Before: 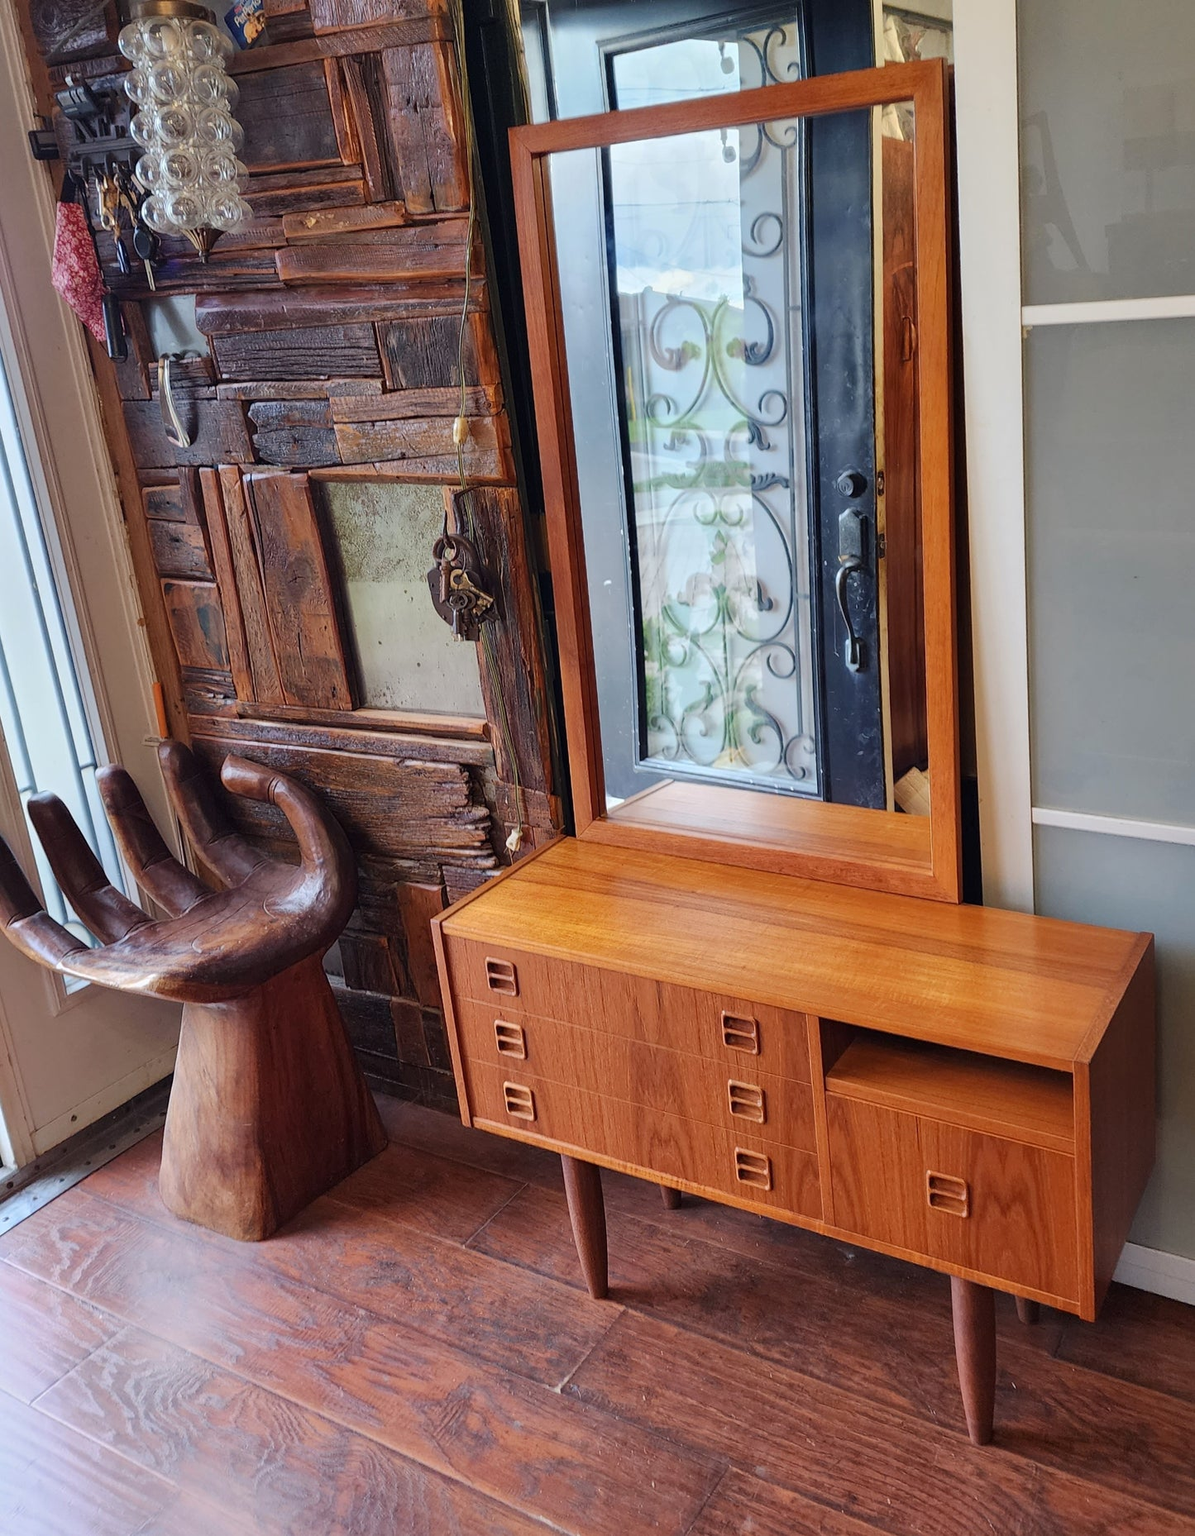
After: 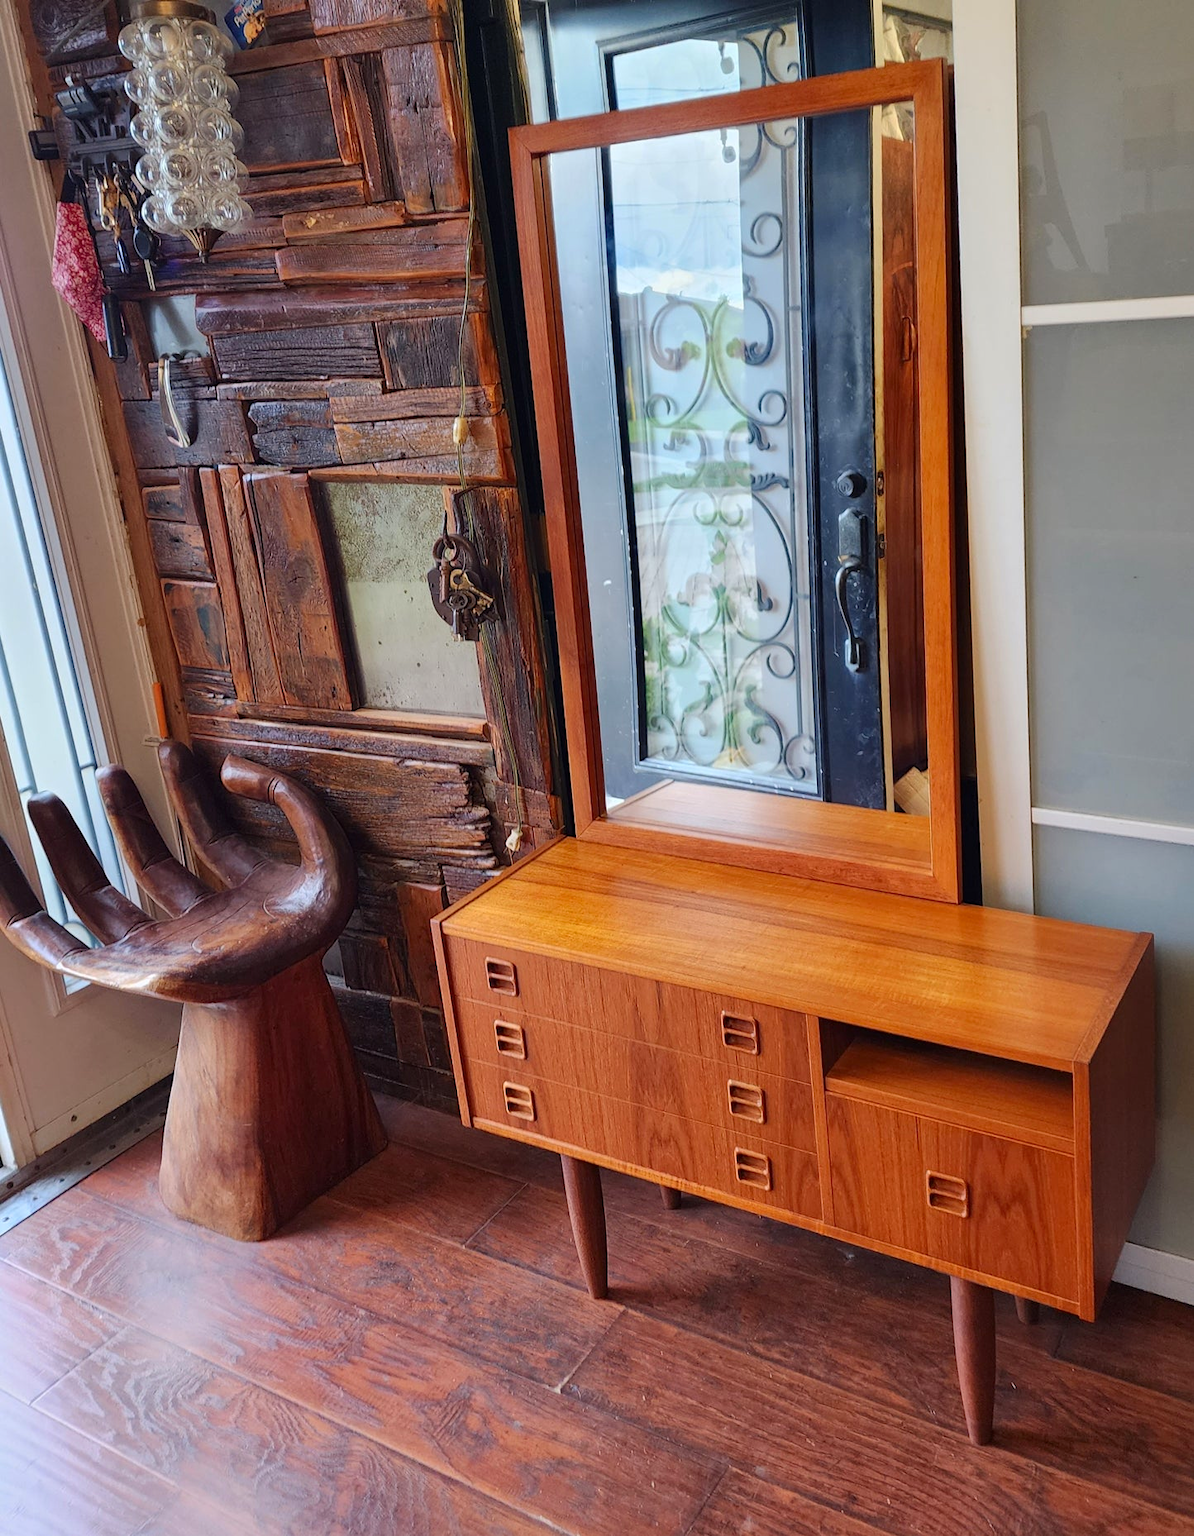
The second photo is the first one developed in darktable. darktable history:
contrast brightness saturation: contrast 0.042, saturation 0.152
